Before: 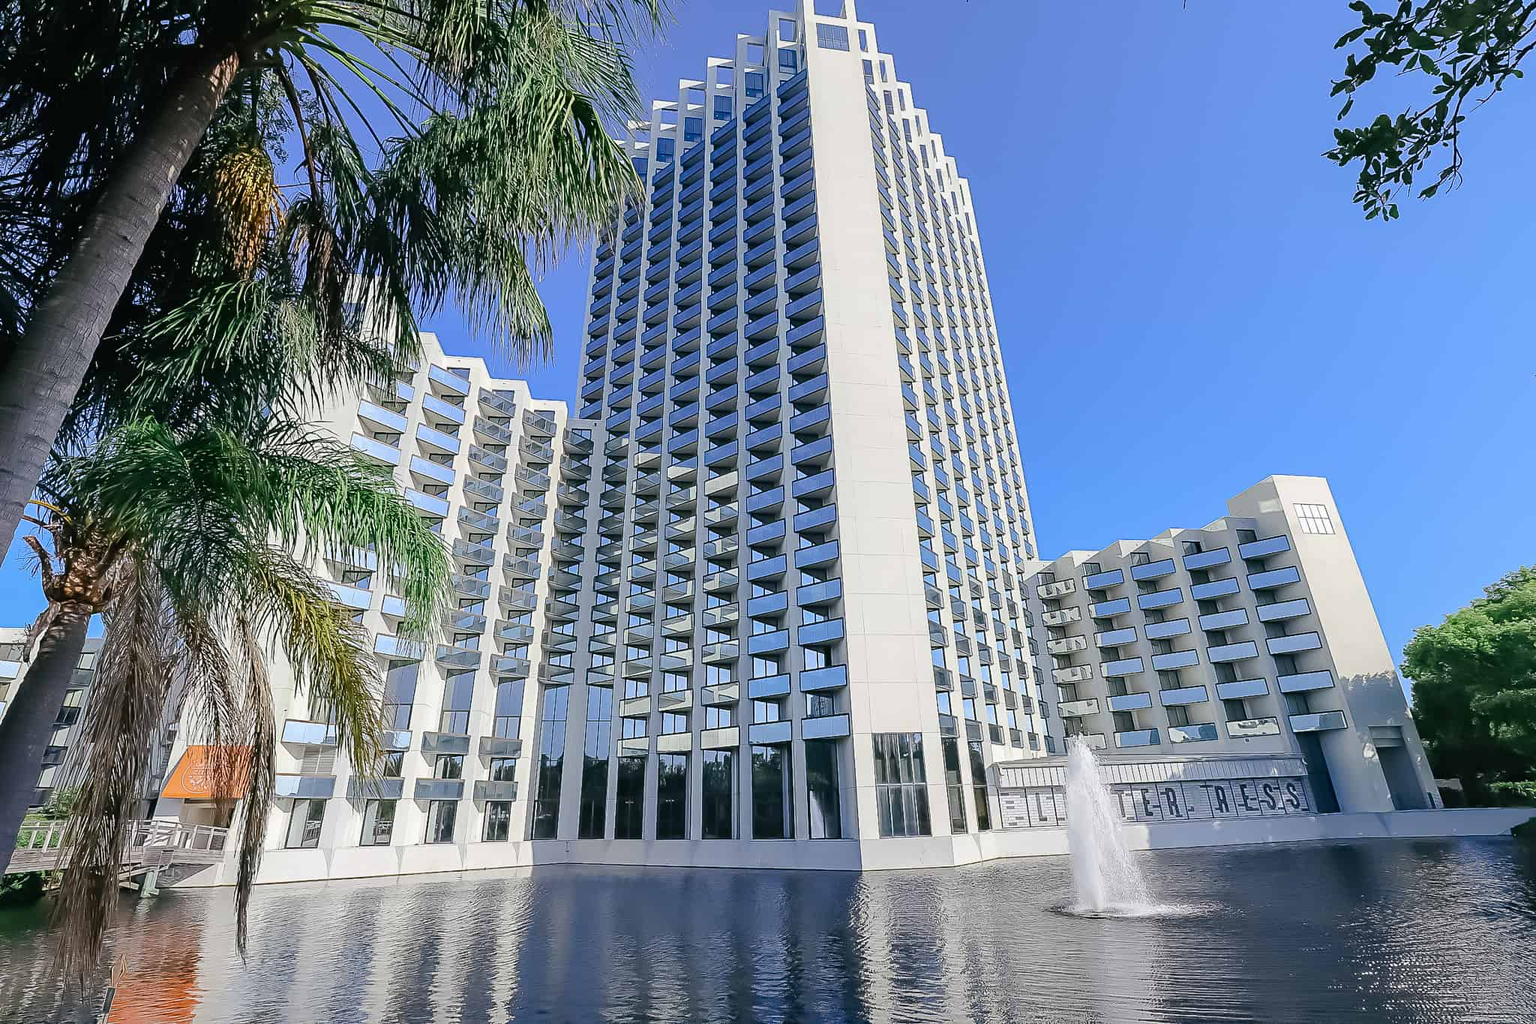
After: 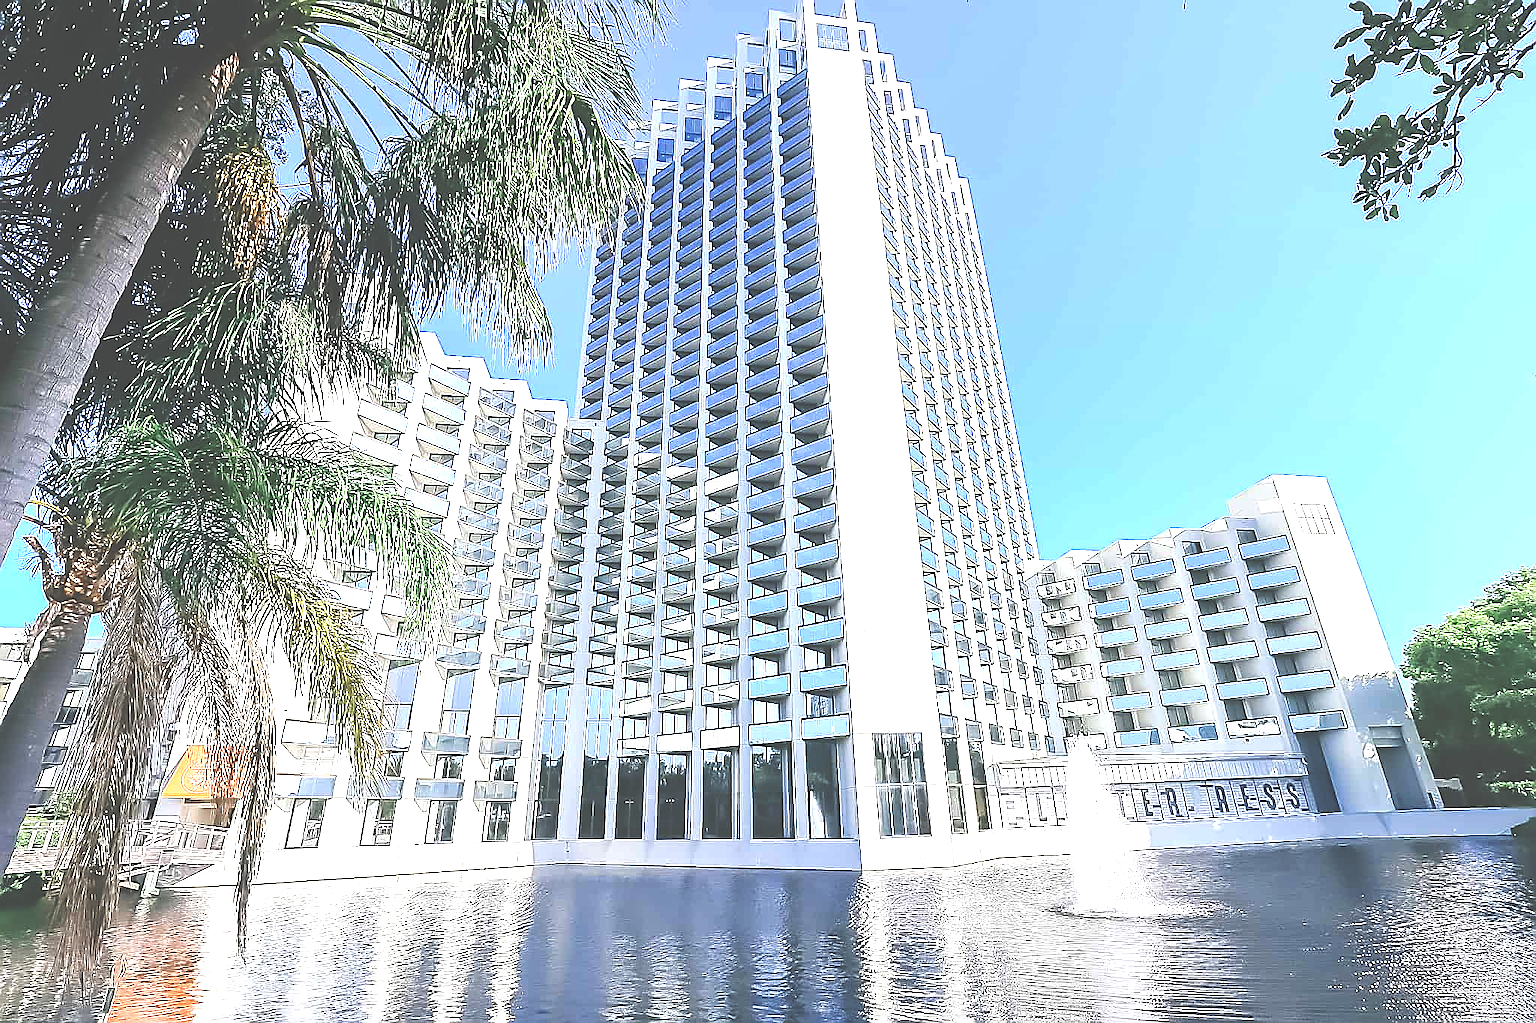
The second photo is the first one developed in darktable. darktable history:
sharpen: radius 1.4, amount 1.25, threshold 0.7
exposure: black level correction -0.023, exposure 1.397 EV, compensate highlight preservation false
